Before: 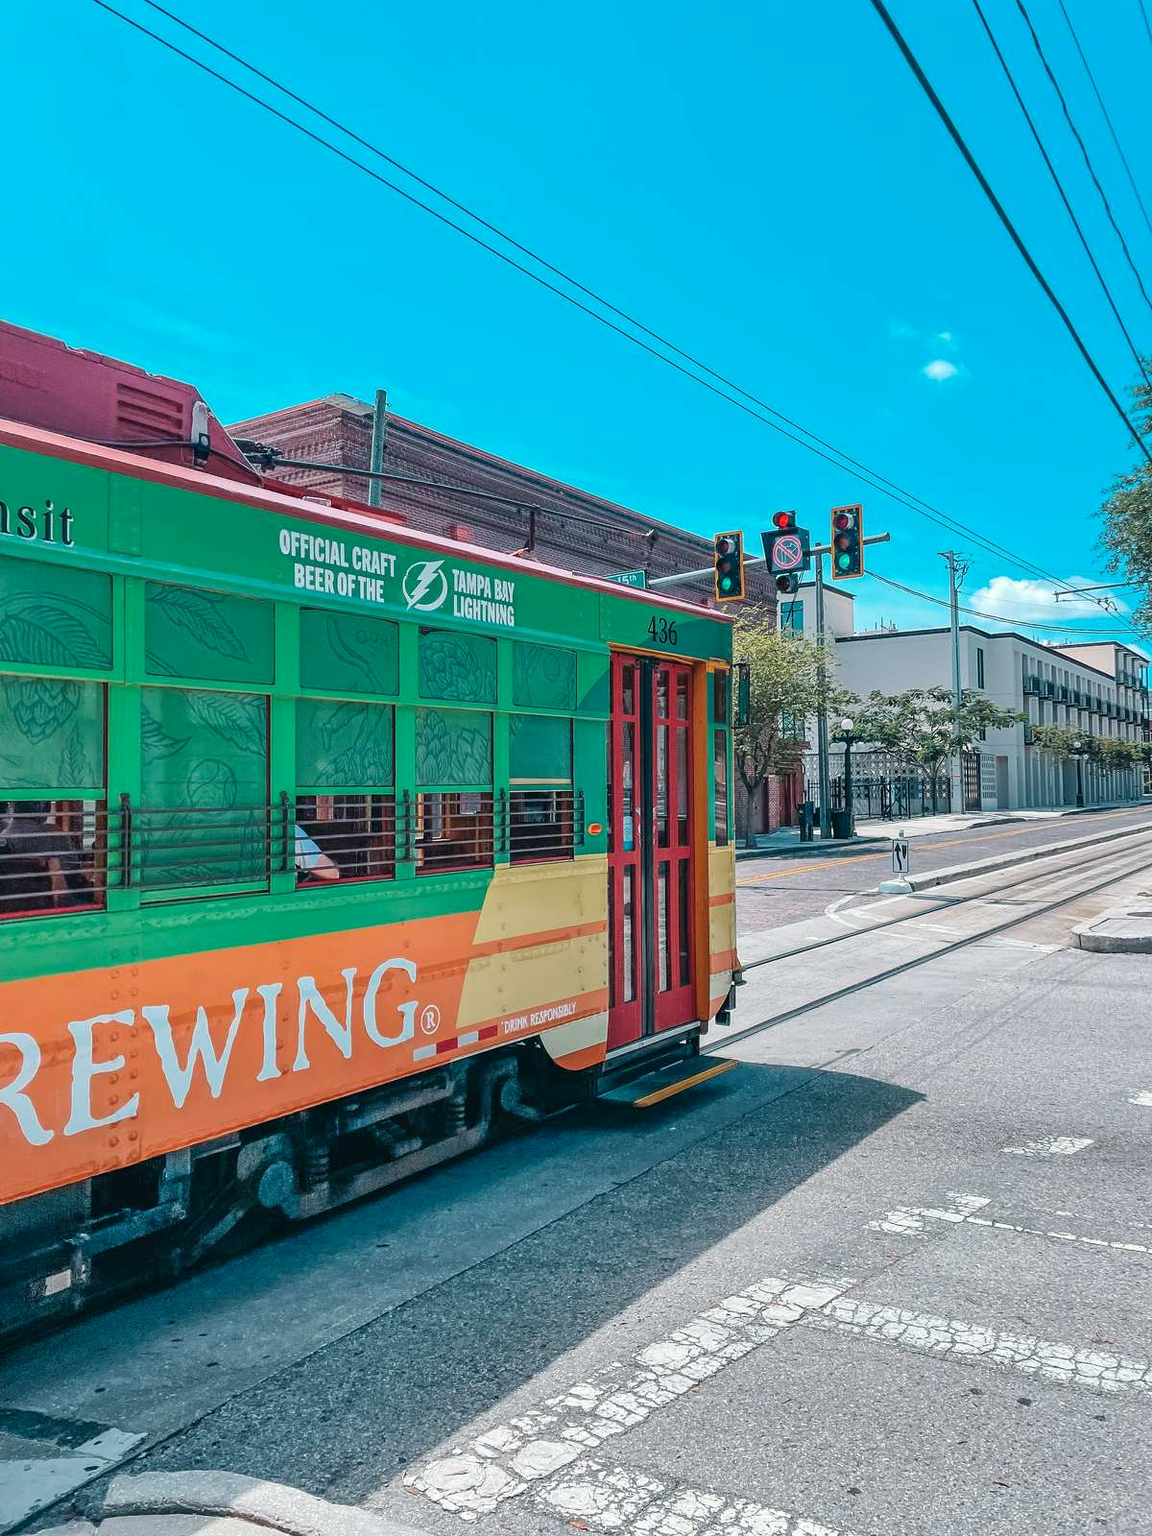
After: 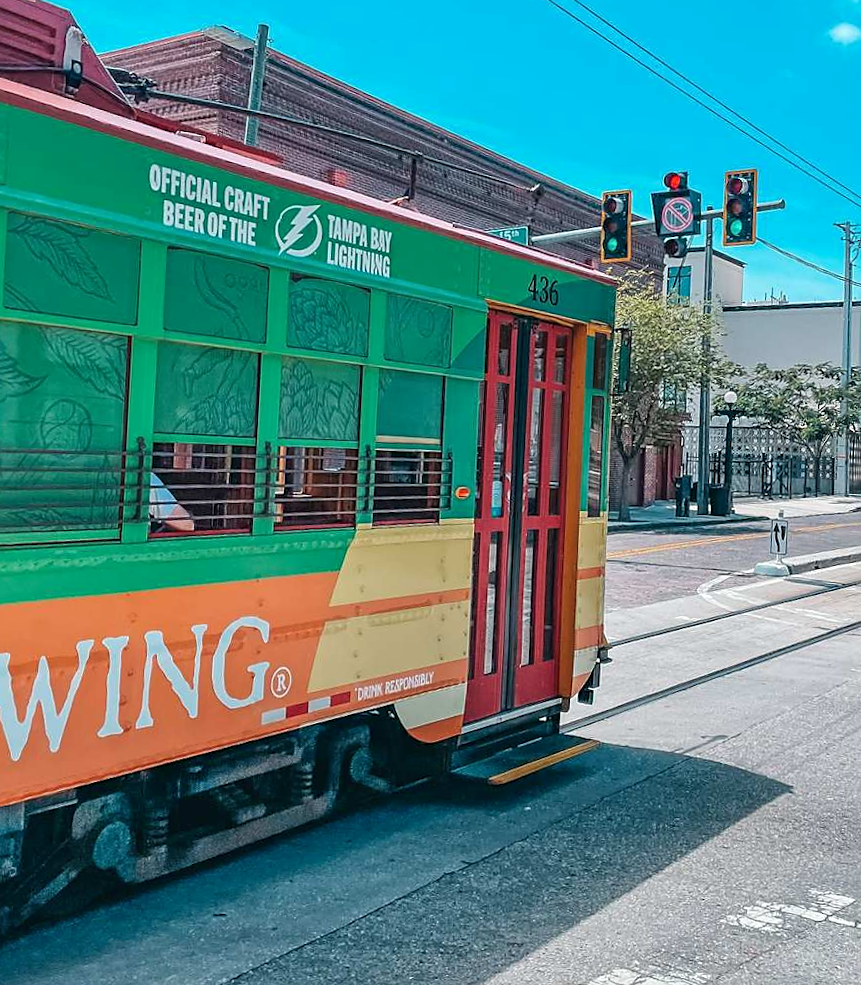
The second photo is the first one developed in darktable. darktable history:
crop and rotate: angle -3.37°, left 9.79%, top 20.73%, right 12.42%, bottom 11.82%
sharpen: radius 1.864, amount 0.398, threshold 1.271
rotate and perspective: rotation -0.45°, automatic cropping original format, crop left 0.008, crop right 0.992, crop top 0.012, crop bottom 0.988
